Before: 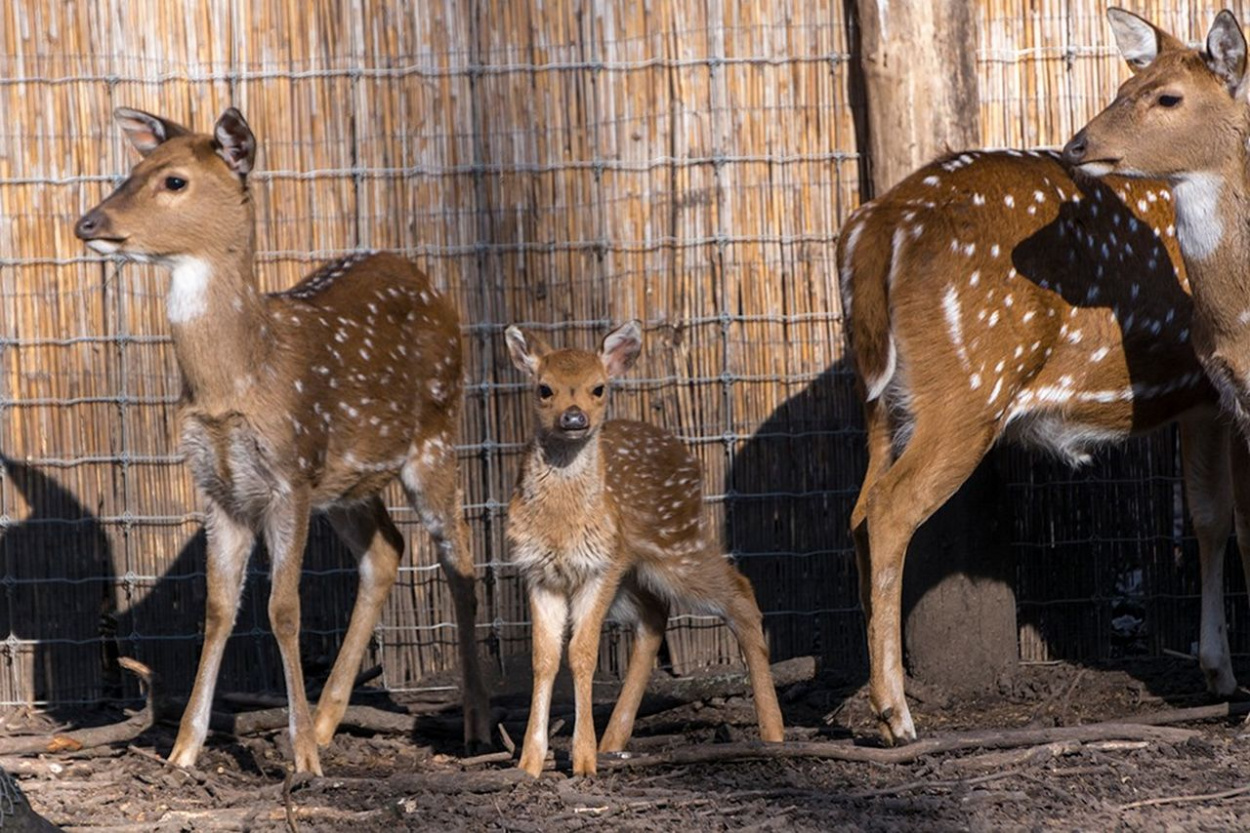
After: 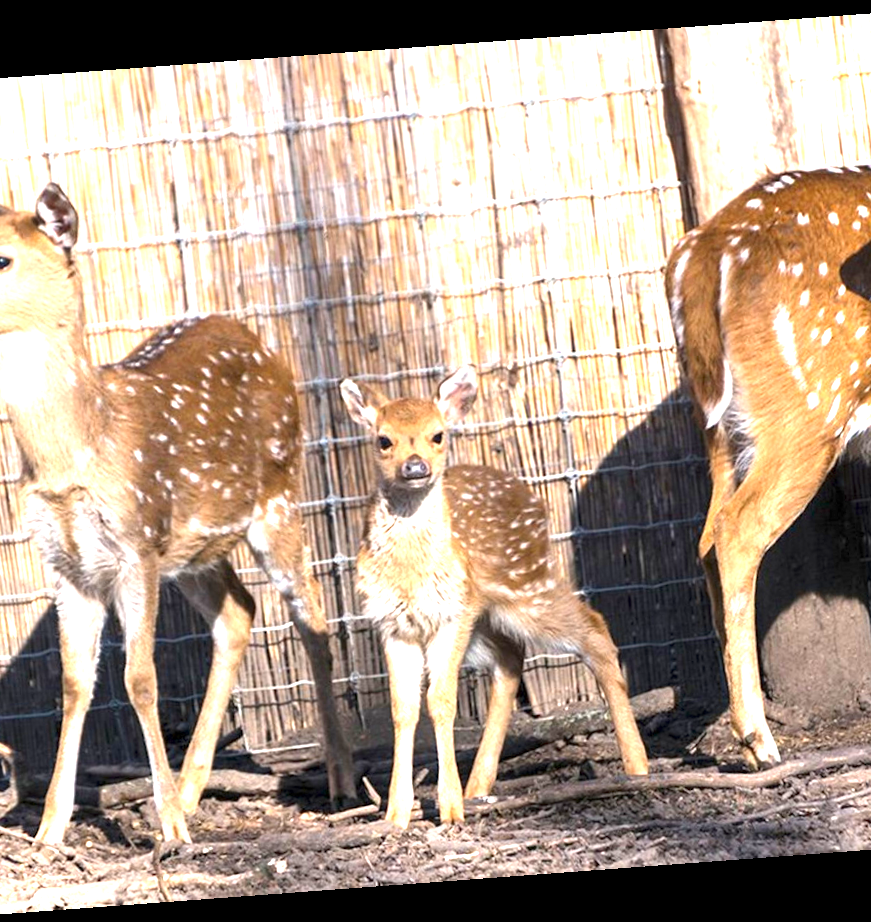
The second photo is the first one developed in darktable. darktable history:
exposure: exposure 2 EV, compensate highlight preservation false
rotate and perspective: rotation -4.25°, automatic cropping off
crop and rotate: left 14.385%, right 18.948%
